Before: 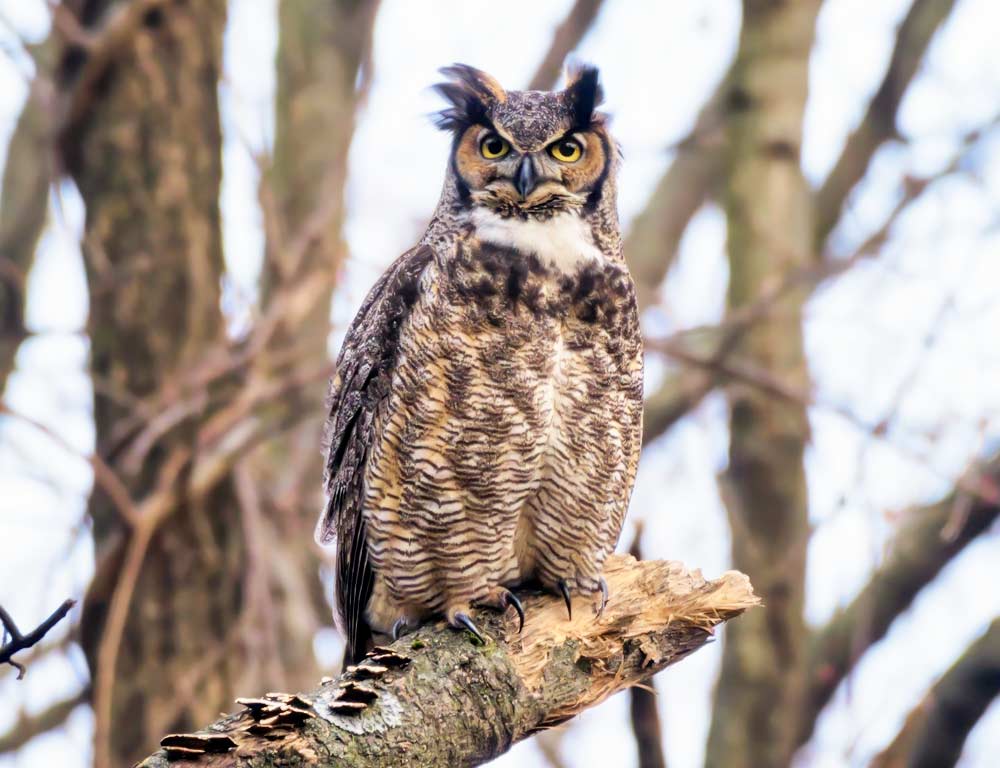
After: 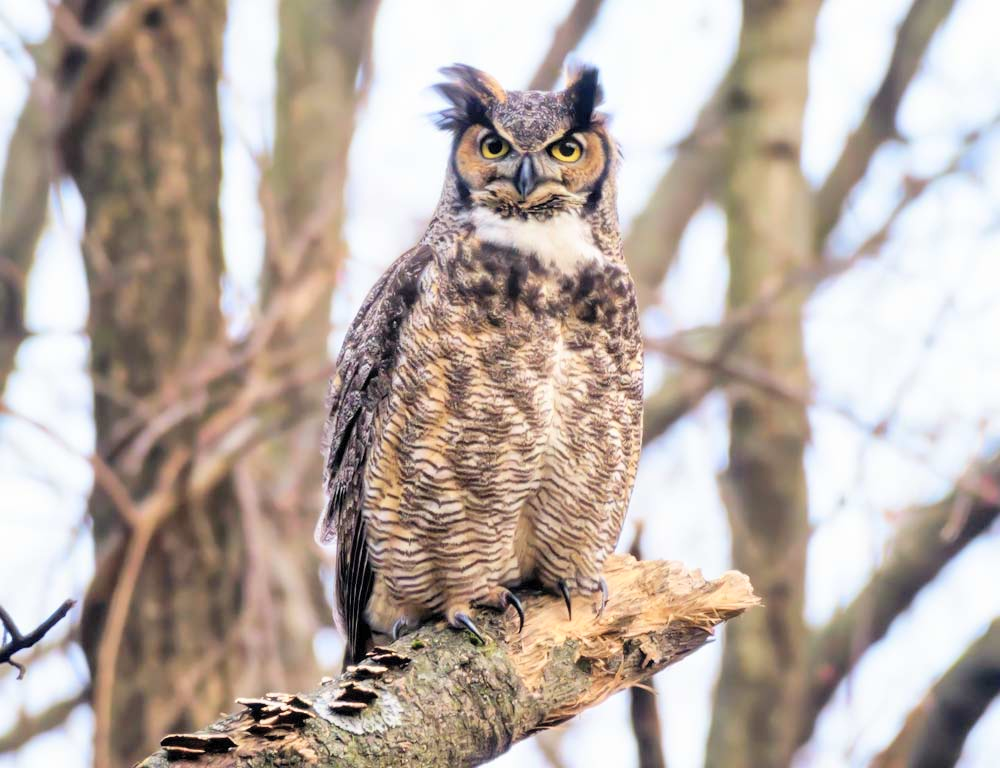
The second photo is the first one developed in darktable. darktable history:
contrast brightness saturation: brightness 0.148
